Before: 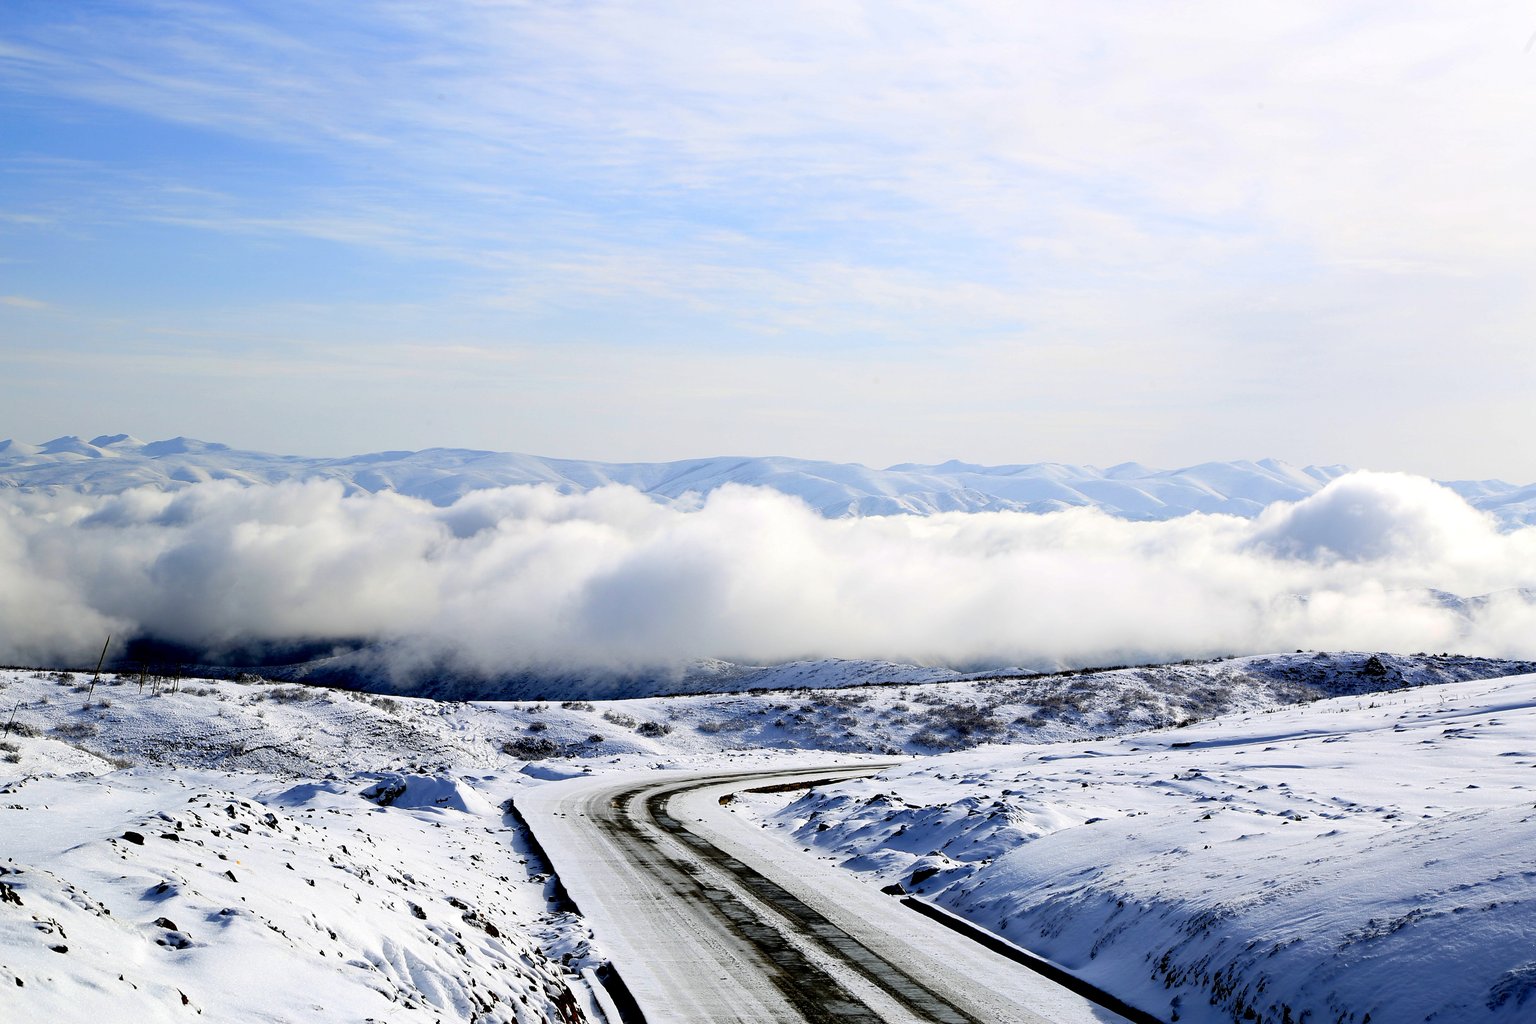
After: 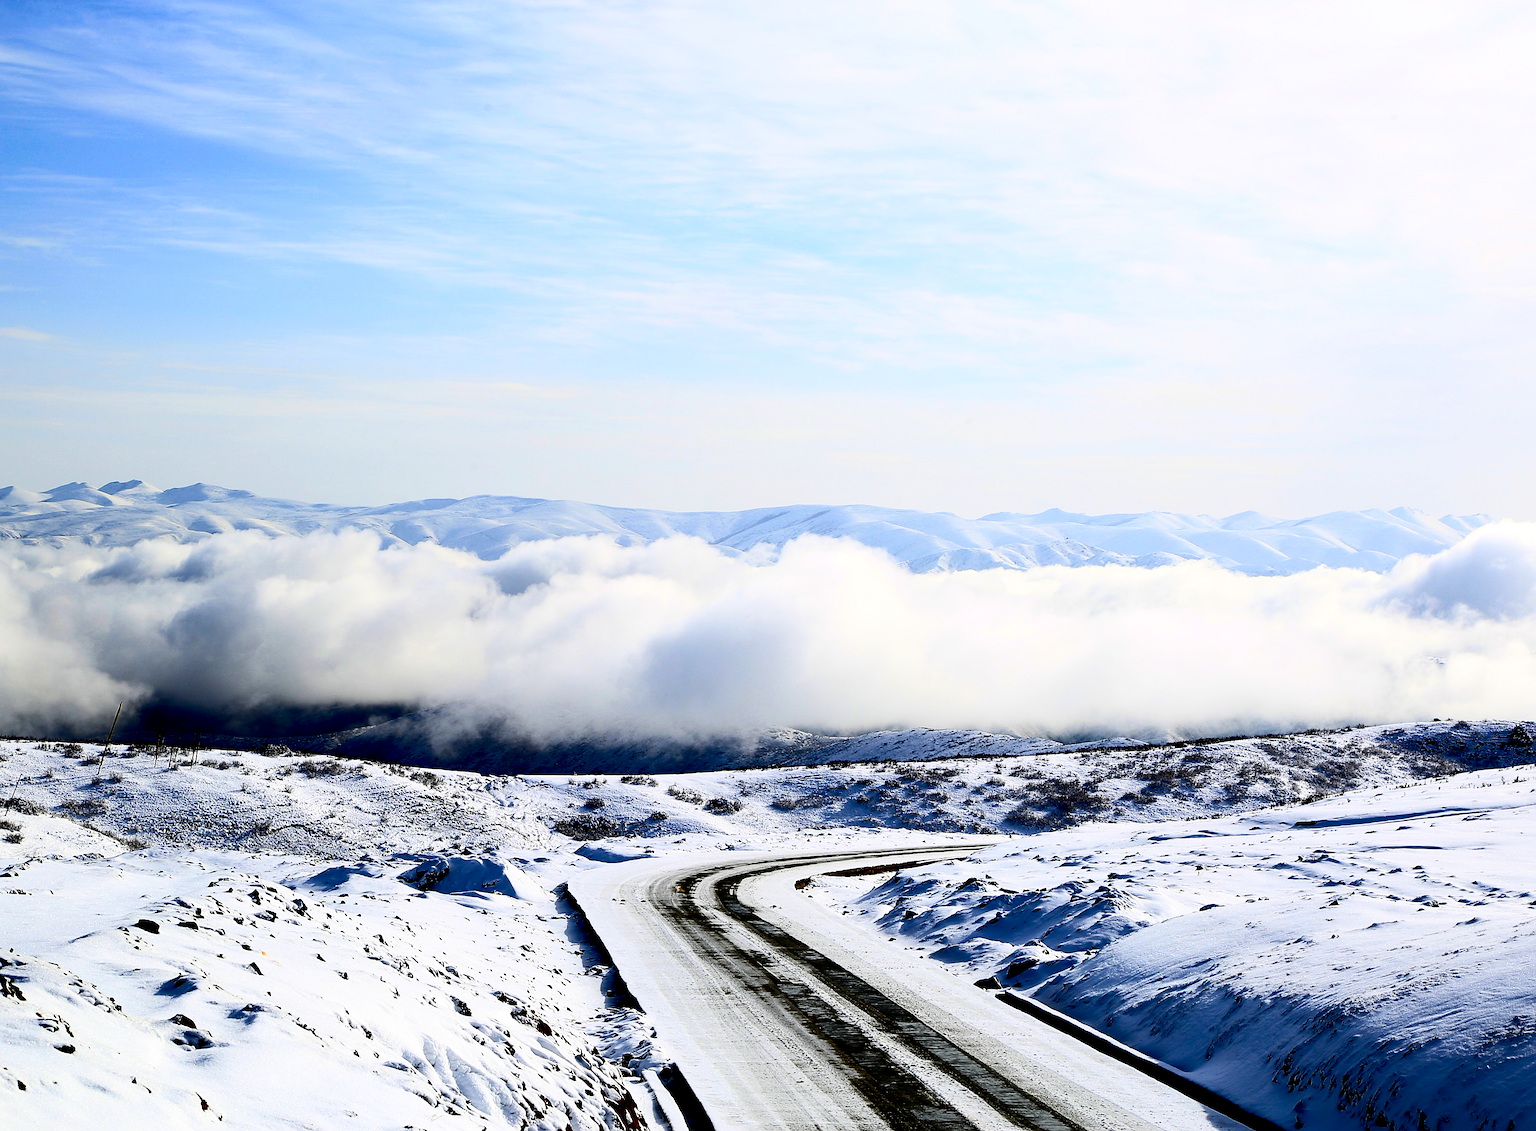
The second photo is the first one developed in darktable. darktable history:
contrast brightness saturation: contrast 0.32, brightness -0.08, saturation 0.17
crop: right 9.509%, bottom 0.031%
sharpen: on, module defaults
